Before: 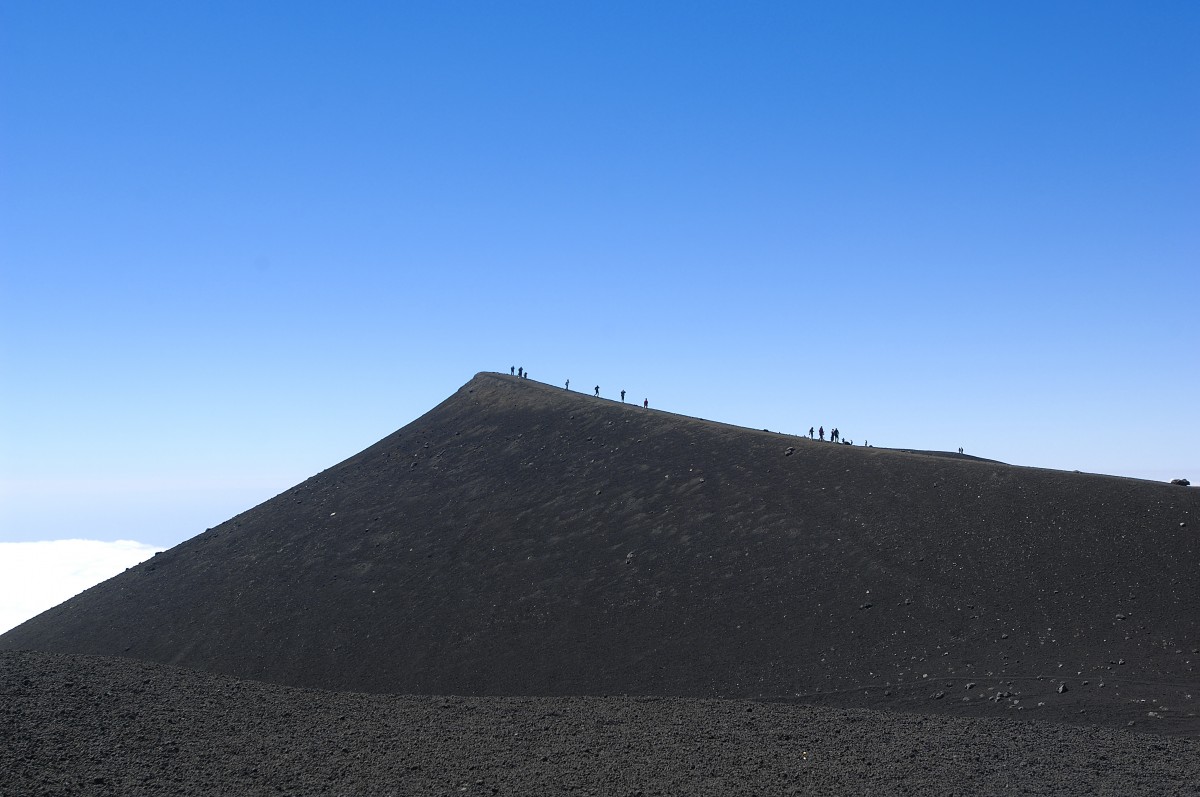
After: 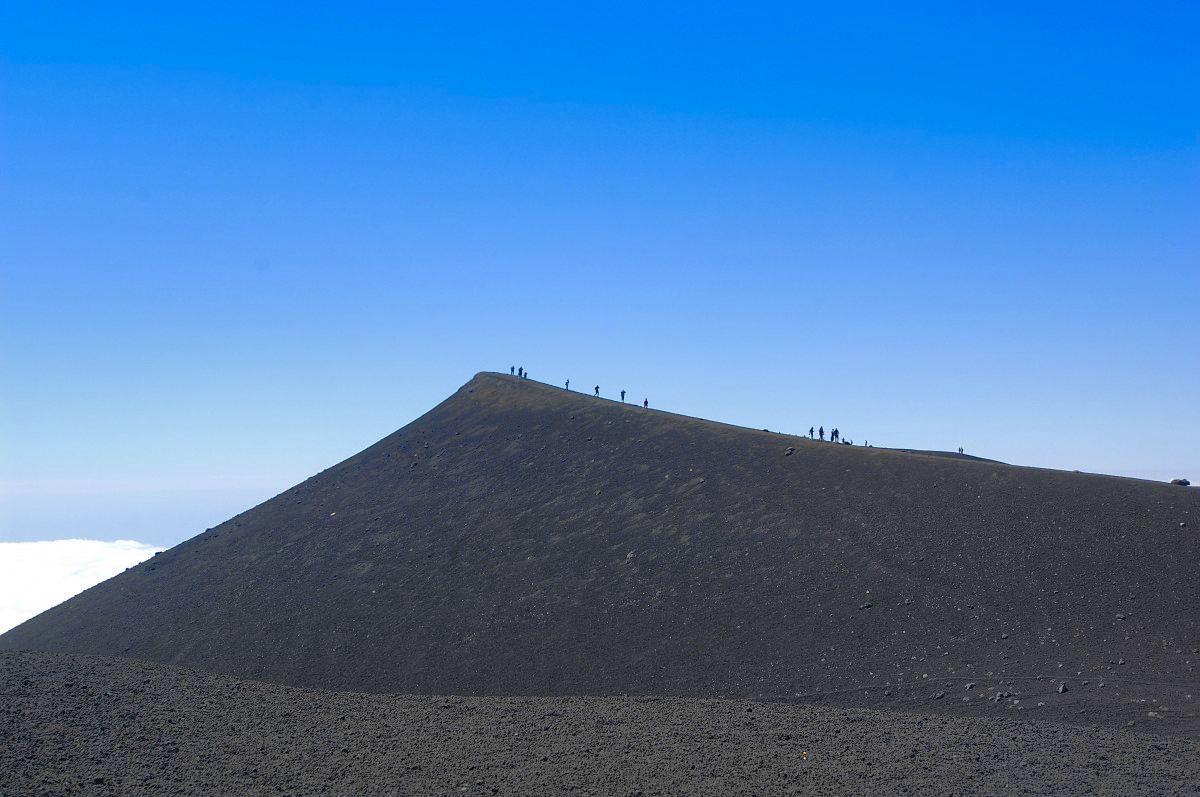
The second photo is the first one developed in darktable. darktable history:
color balance rgb: linear chroma grading › global chroma 19.176%, perceptual saturation grading › global saturation 25.388%, perceptual saturation grading › highlights -50.307%, perceptual saturation grading › shadows 30.571%
shadows and highlights: on, module defaults
